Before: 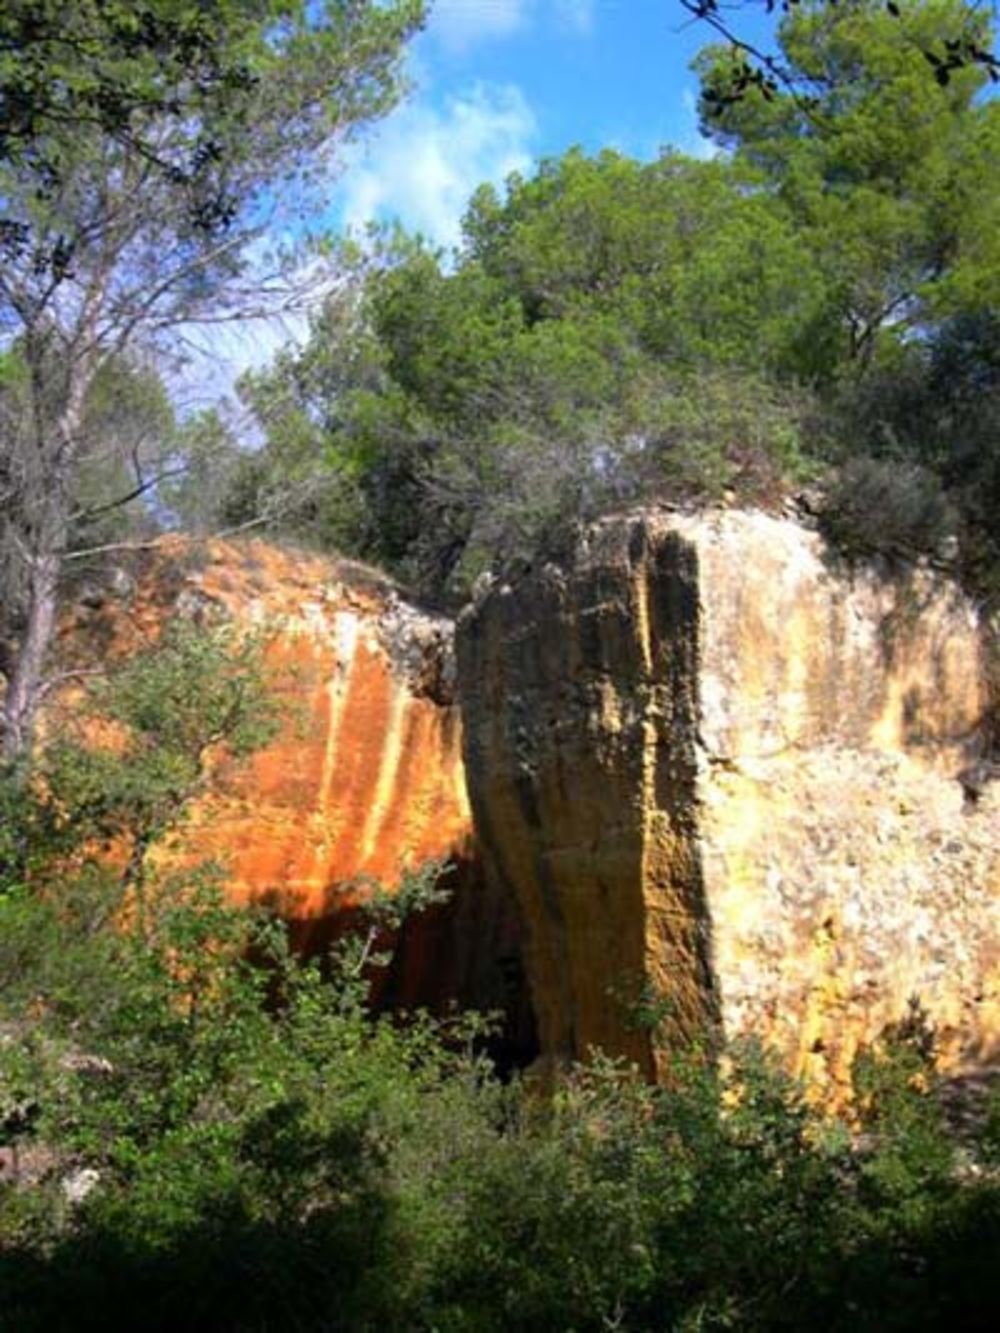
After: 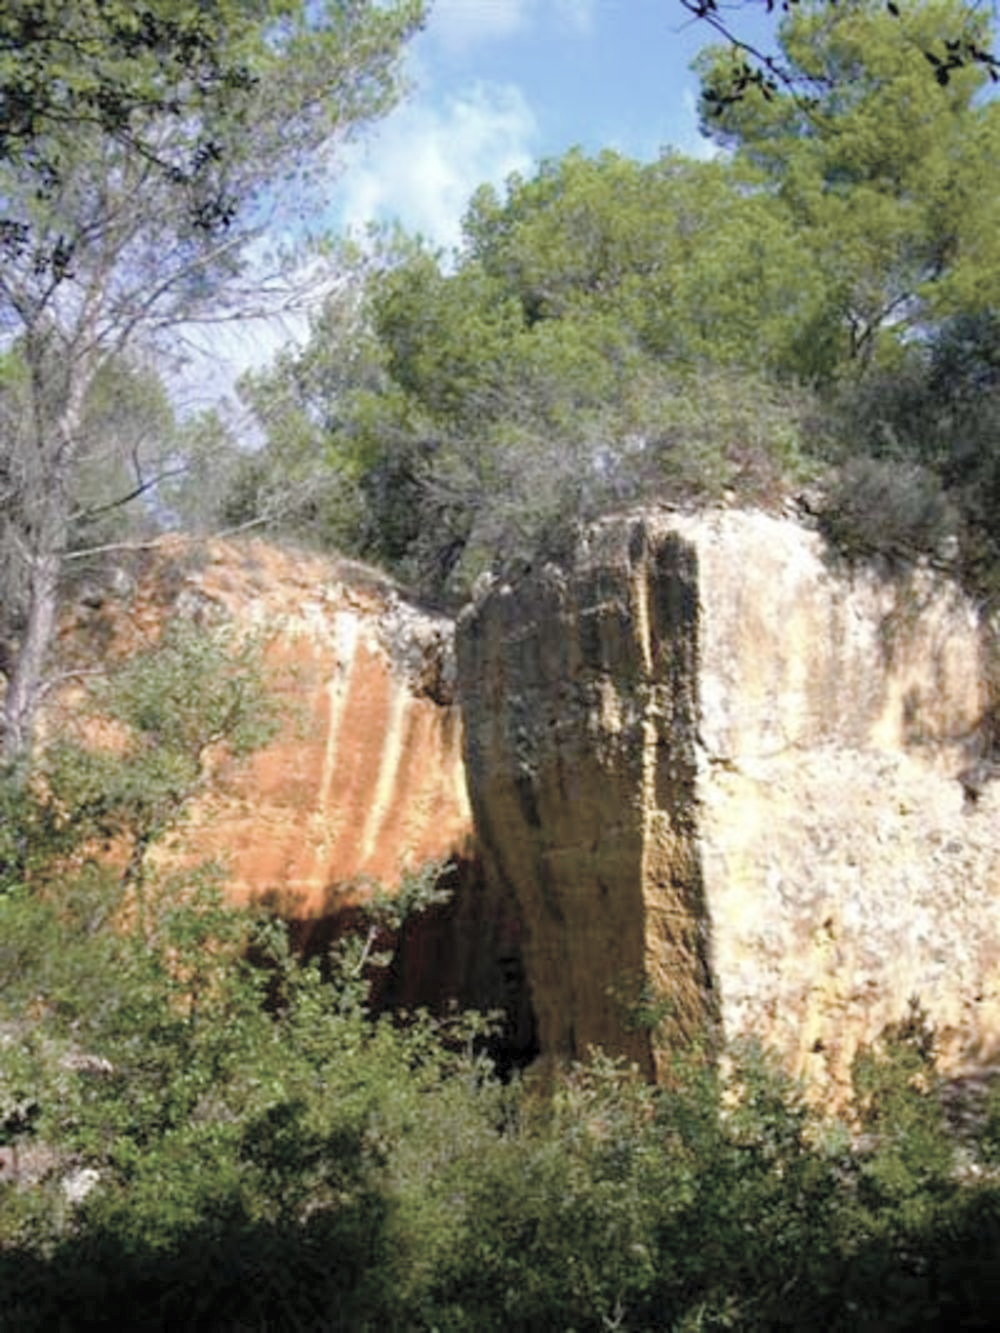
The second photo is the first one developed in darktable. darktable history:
contrast brightness saturation: brightness 0.187, saturation -0.516
color balance rgb: linear chroma grading › shadows 18.763%, linear chroma grading › highlights 3.077%, linear chroma grading › mid-tones 10.054%, perceptual saturation grading › global saturation 20%, perceptual saturation grading › highlights -25.521%, perceptual saturation grading › shadows 49.386%, global vibrance 5.869%
